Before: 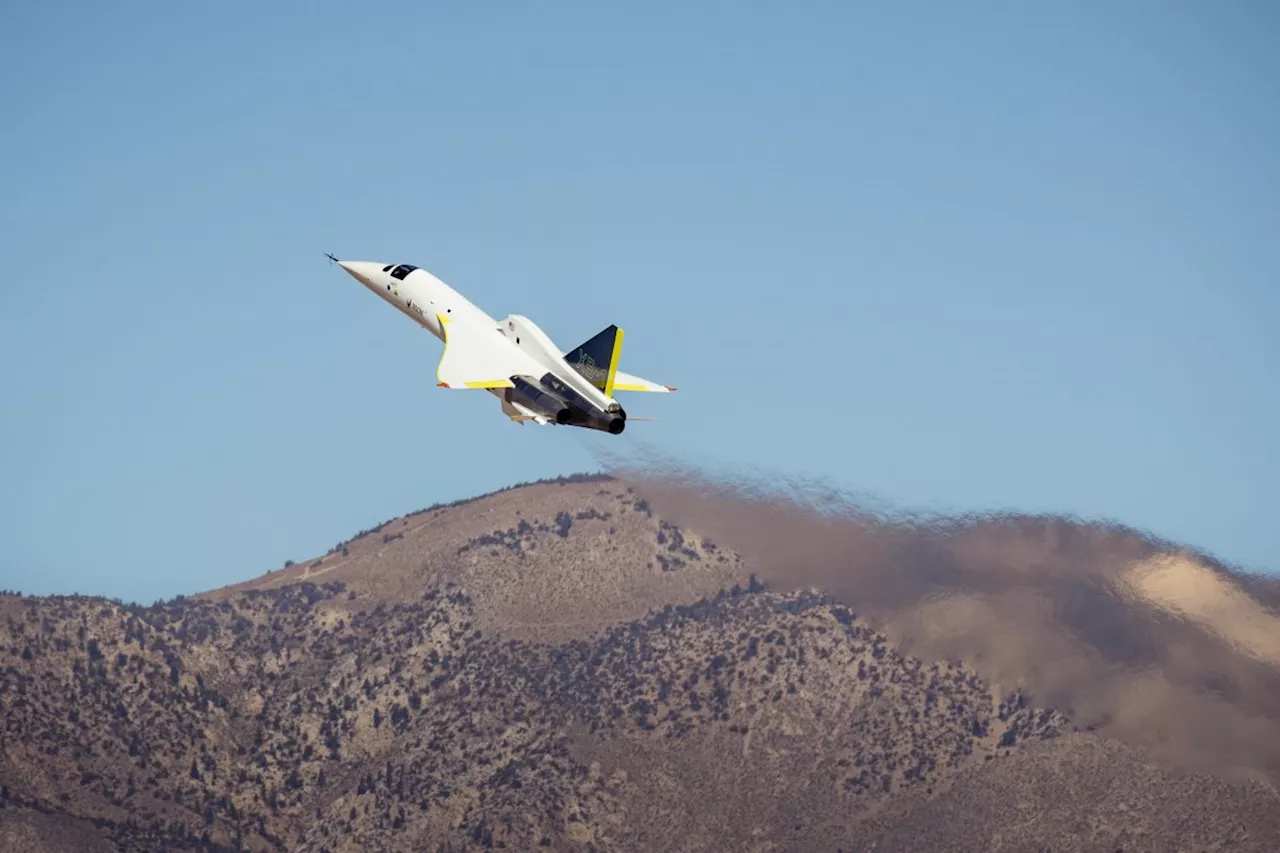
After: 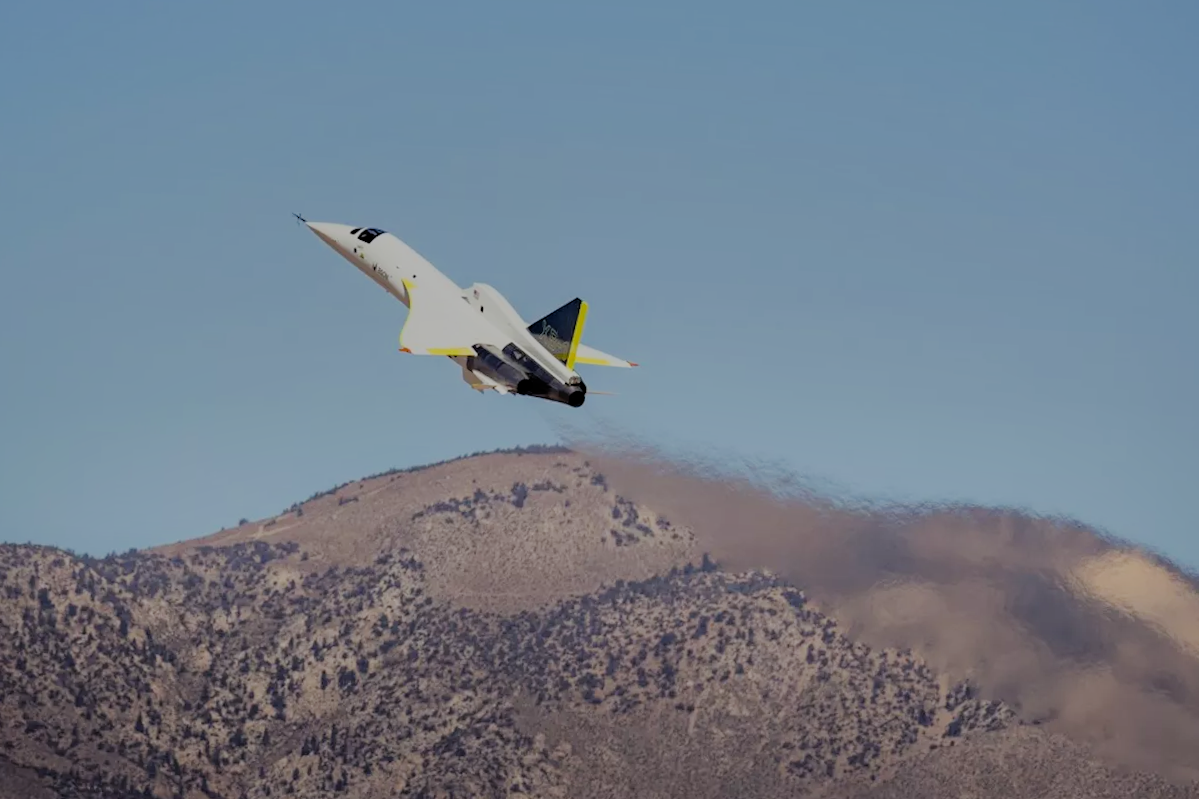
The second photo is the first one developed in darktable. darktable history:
filmic rgb: middle gray luminance 29.94%, black relative exposure -8.99 EV, white relative exposure 6.99 EV, target black luminance 0%, hardness 2.94, latitude 2.64%, contrast 0.961, highlights saturation mix 4.16%, shadows ↔ highlights balance 11.87%
crop and rotate: angle -2.59°
shadows and highlights: shadows -18.91, highlights -73.21
